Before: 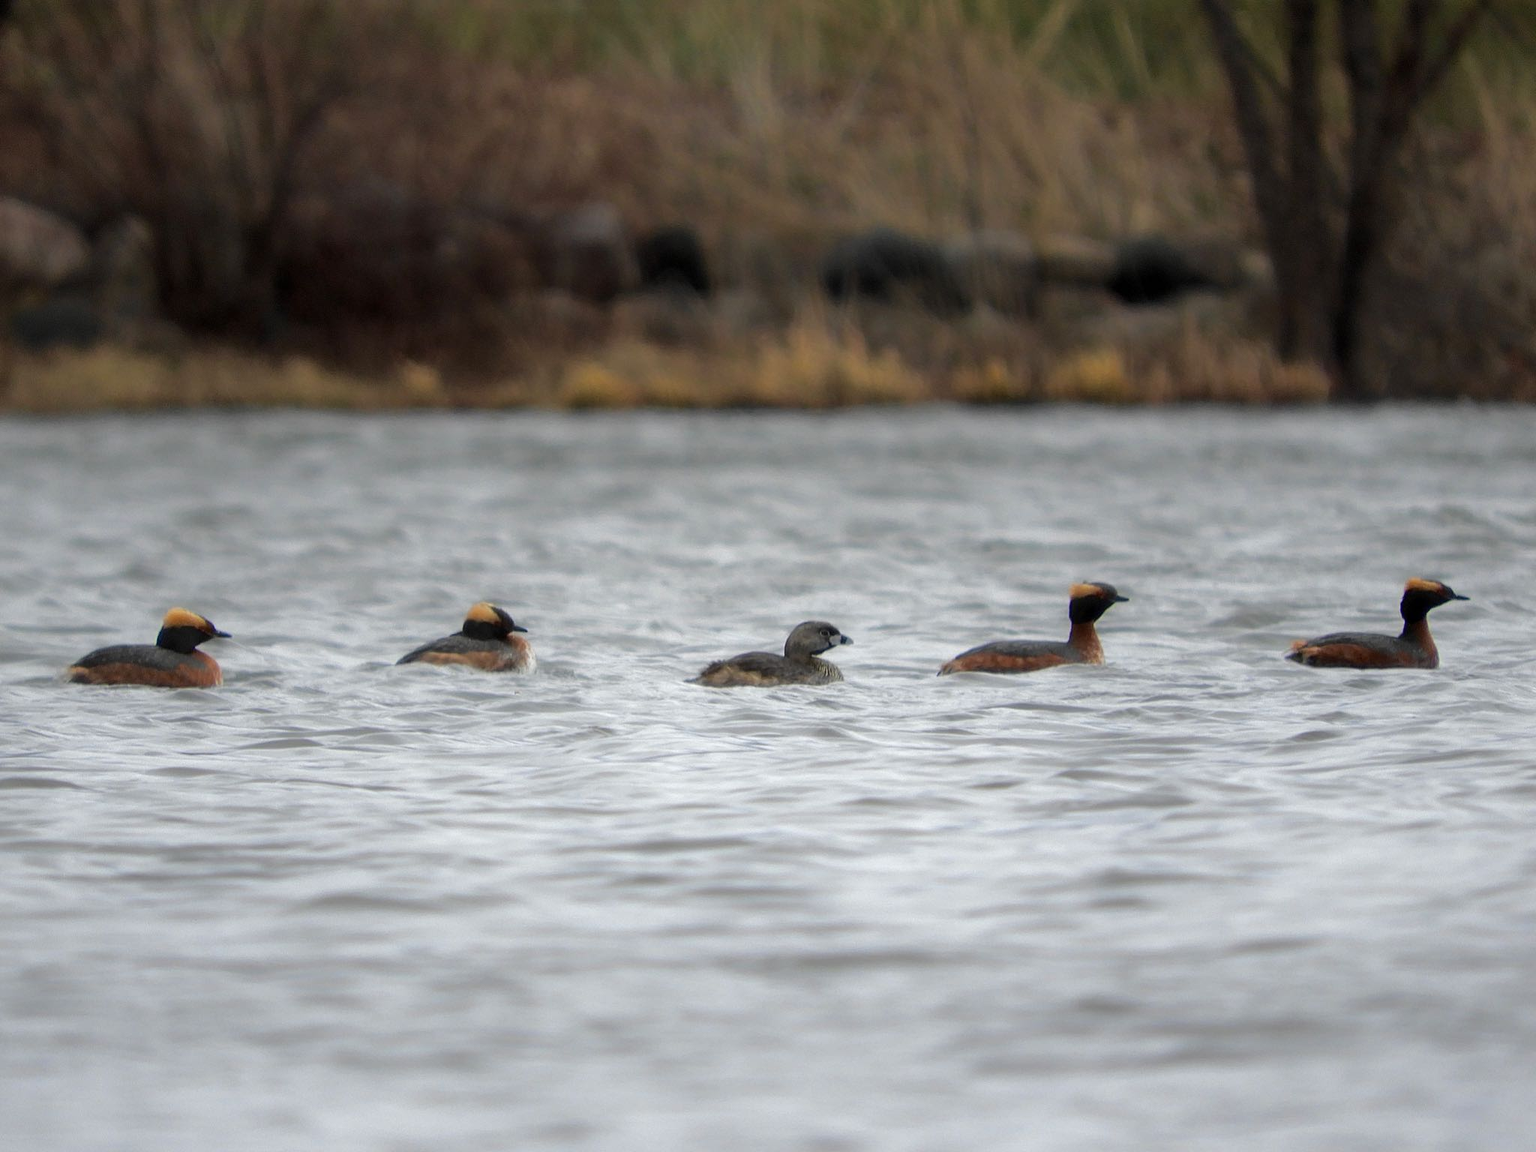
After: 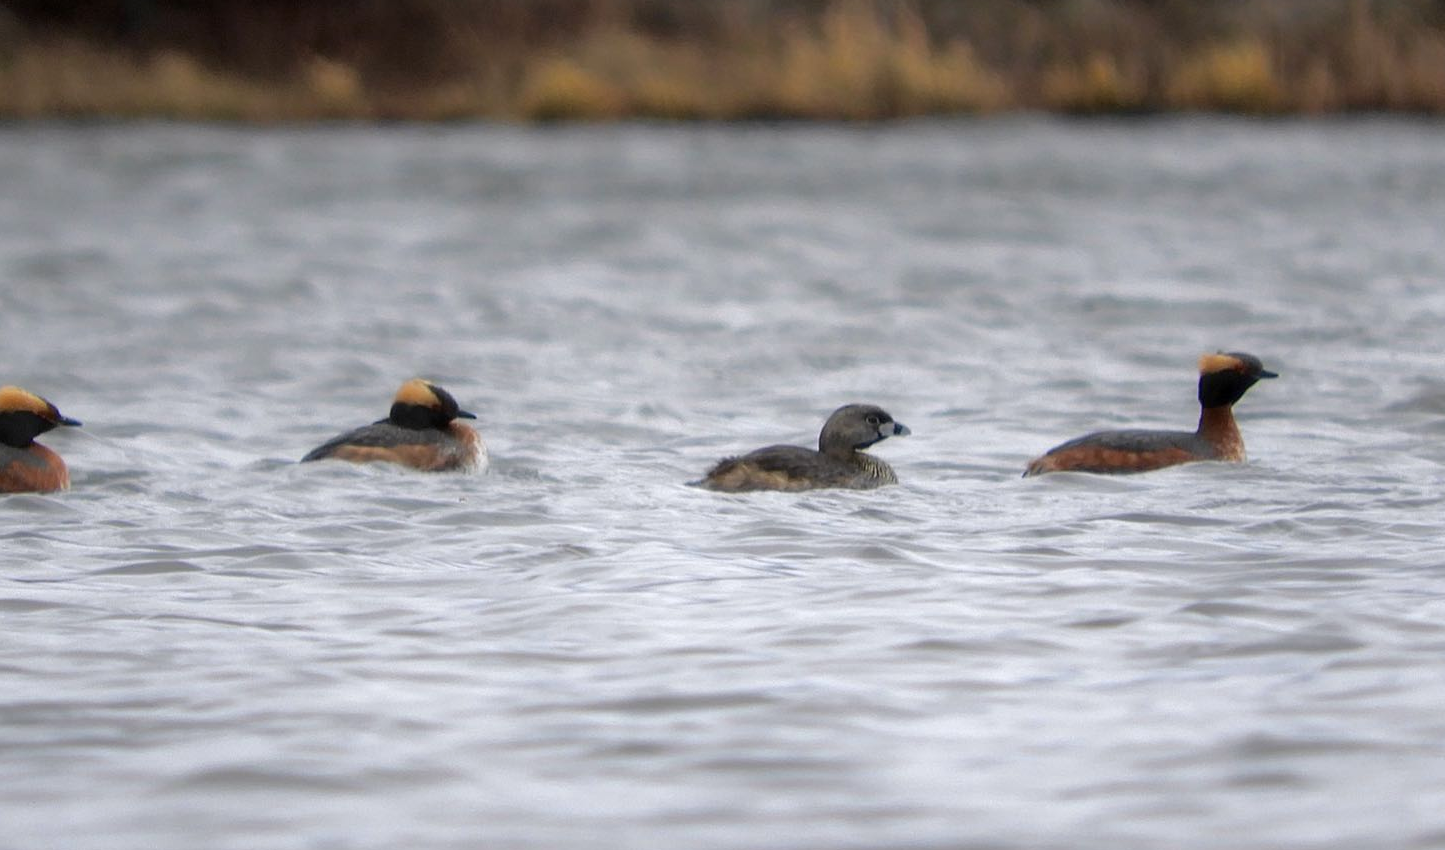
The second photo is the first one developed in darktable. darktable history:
crop: left 11.123%, top 27.61%, right 18.3%, bottom 17.034%
white balance: red 1.009, blue 1.027
